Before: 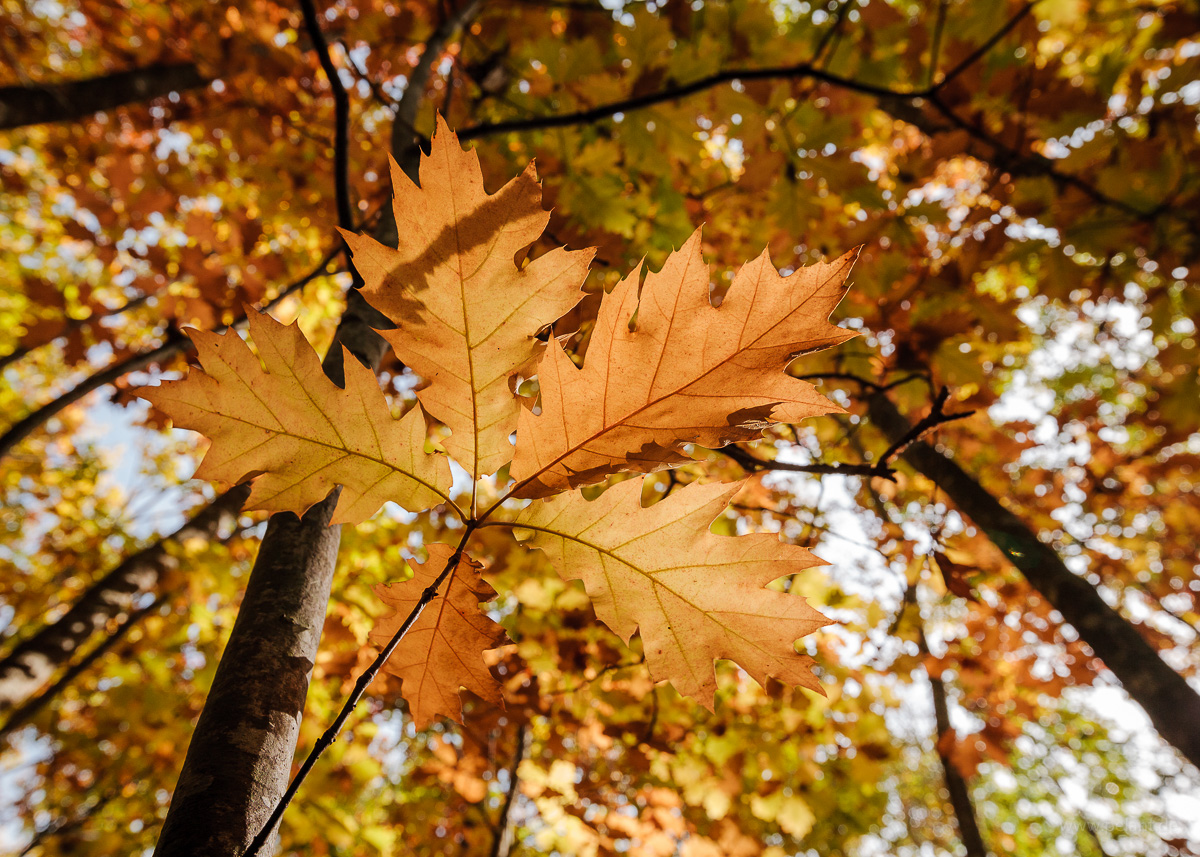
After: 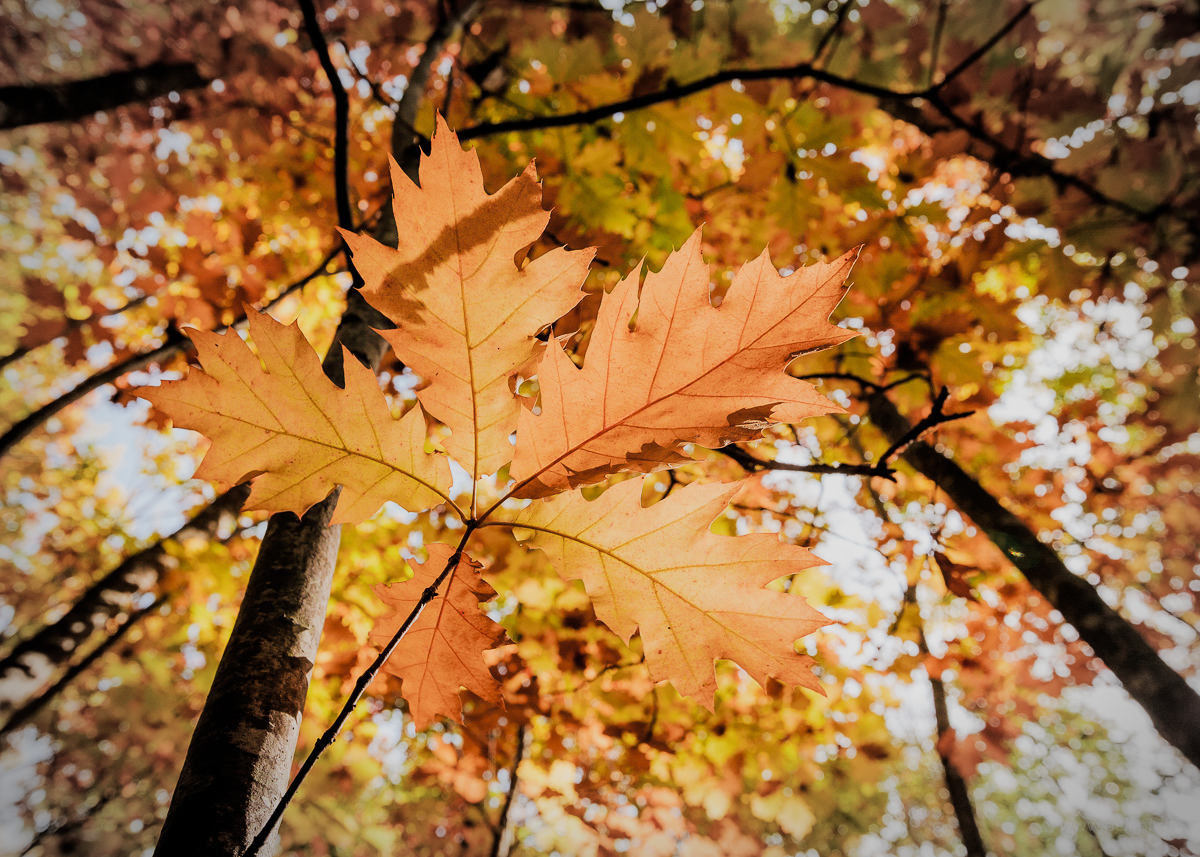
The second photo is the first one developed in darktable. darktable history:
exposure: black level correction 0, exposure 1.45 EV, compensate exposure bias true, compensate highlight preservation false
filmic rgb: black relative exposure -6.82 EV, white relative exposure 5.89 EV, hardness 2.71
vignetting: automatic ratio true
